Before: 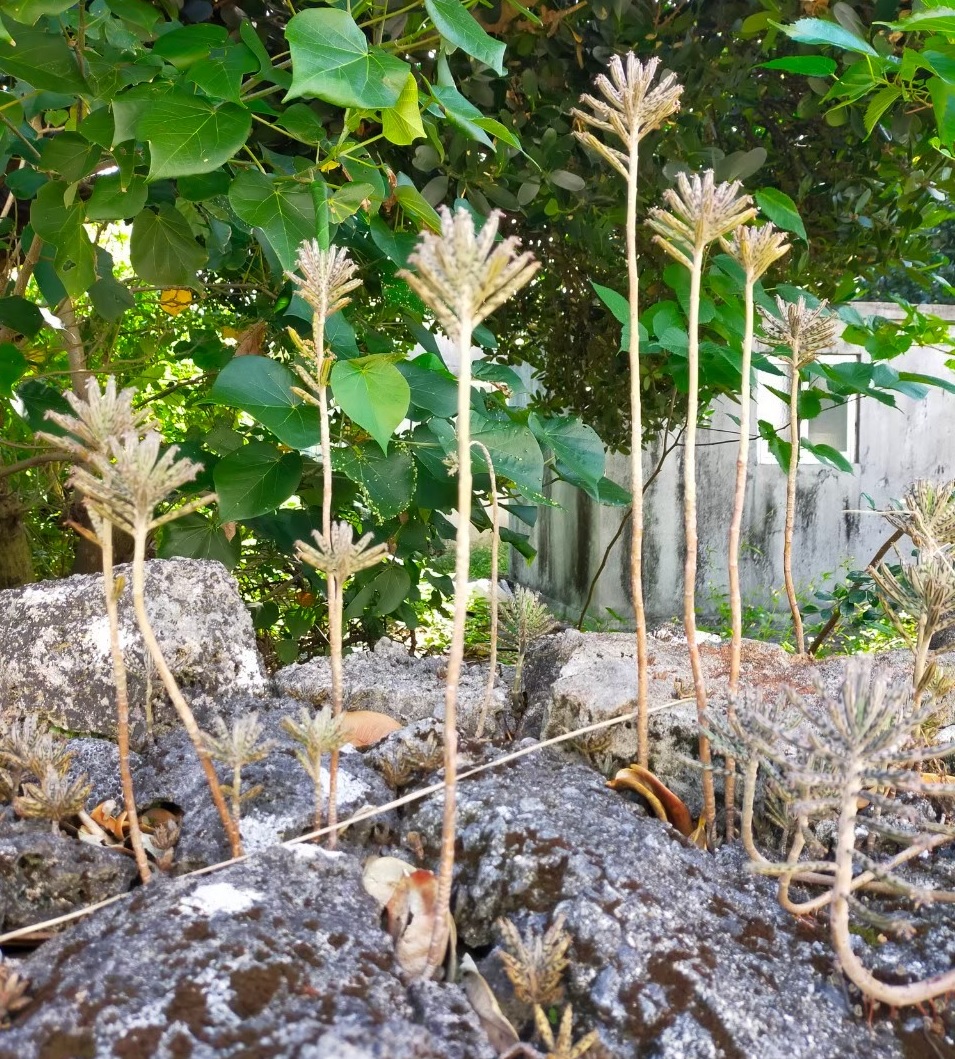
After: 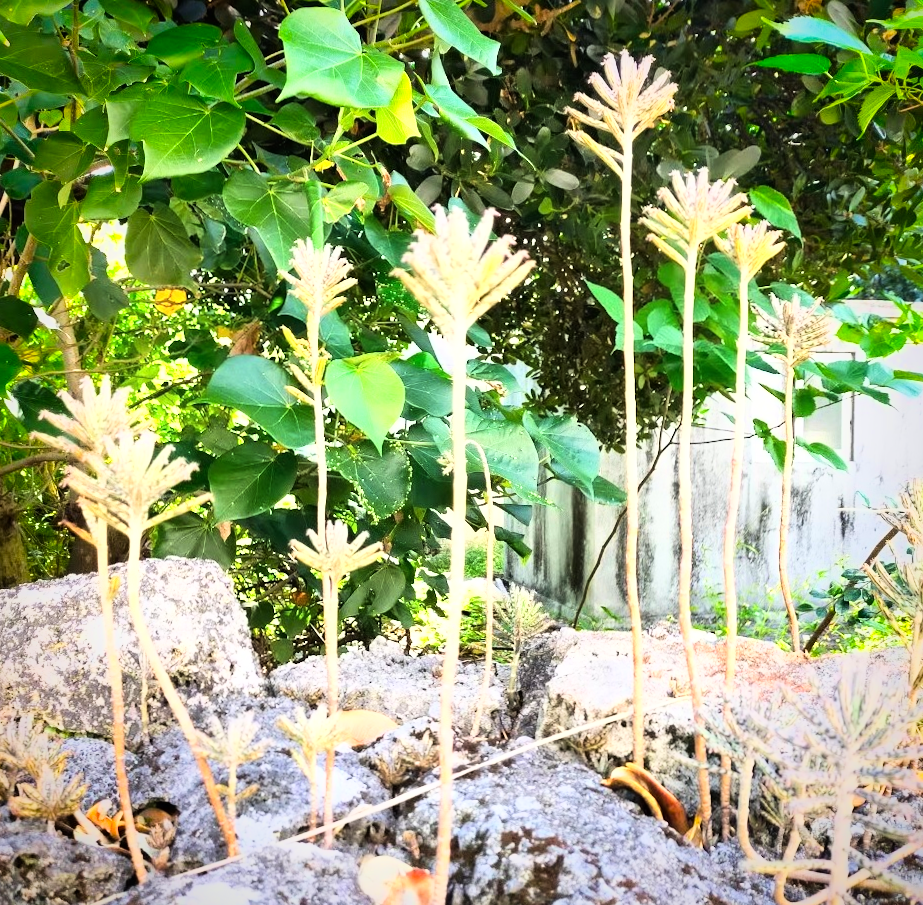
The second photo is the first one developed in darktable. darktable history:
crop and rotate: angle 0.134°, left 0.402%, right 2.621%, bottom 14.29%
vignetting: fall-off start 74.09%, fall-off radius 66.31%, saturation 0.367
base curve: curves: ch0 [(0, 0) (0.007, 0.004) (0.027, 0.03) (0.046, 0.07) (0.207, 0.54) (0.442, 0.872) (0.673, 0.972) (1, 1)], preserve colors average RGB
